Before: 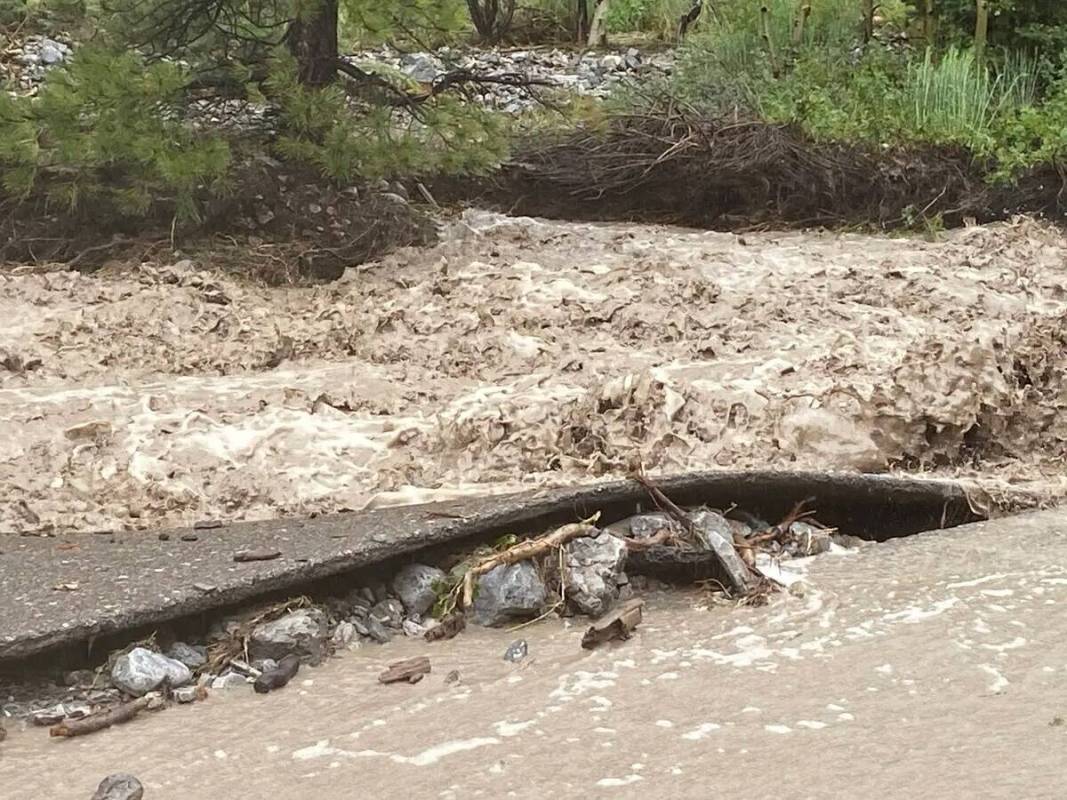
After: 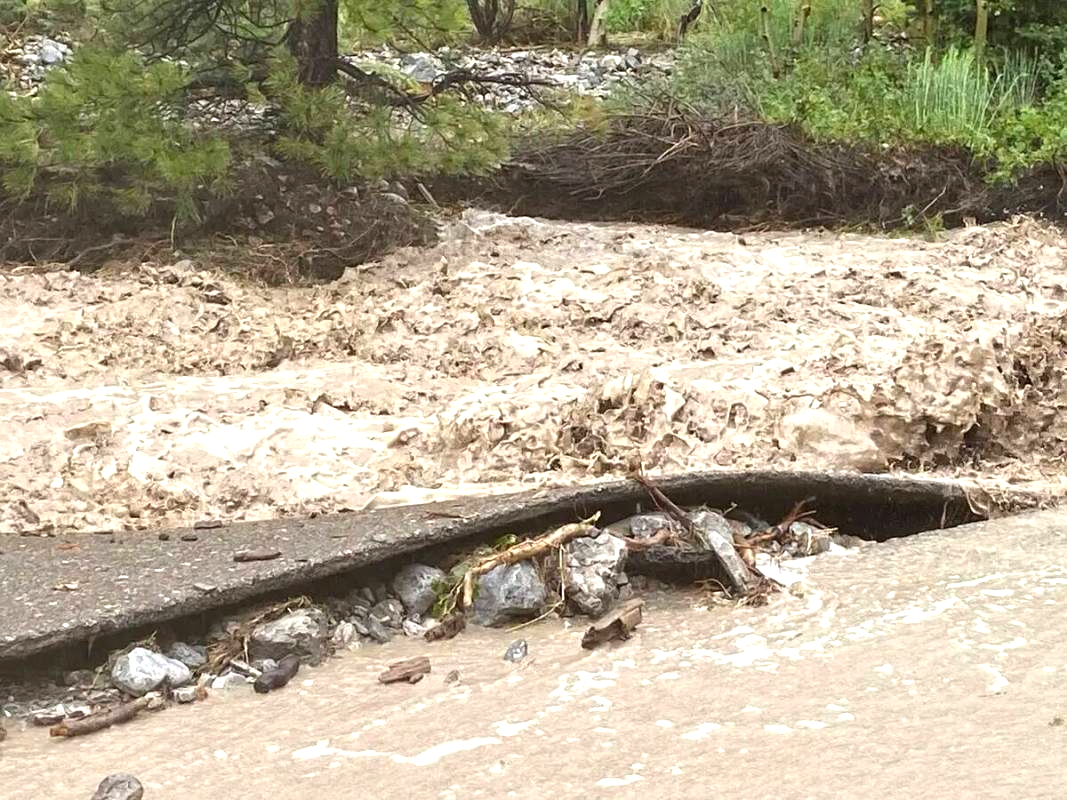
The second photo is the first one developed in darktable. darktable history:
tone equalizer: on, module defaults
levels: levels [0, 0.394, 0.787]
shadows and highlights: radius 120.46, shadows 21.64, white point adjustment -9.69, highlights -12.59, soften with gaussian
